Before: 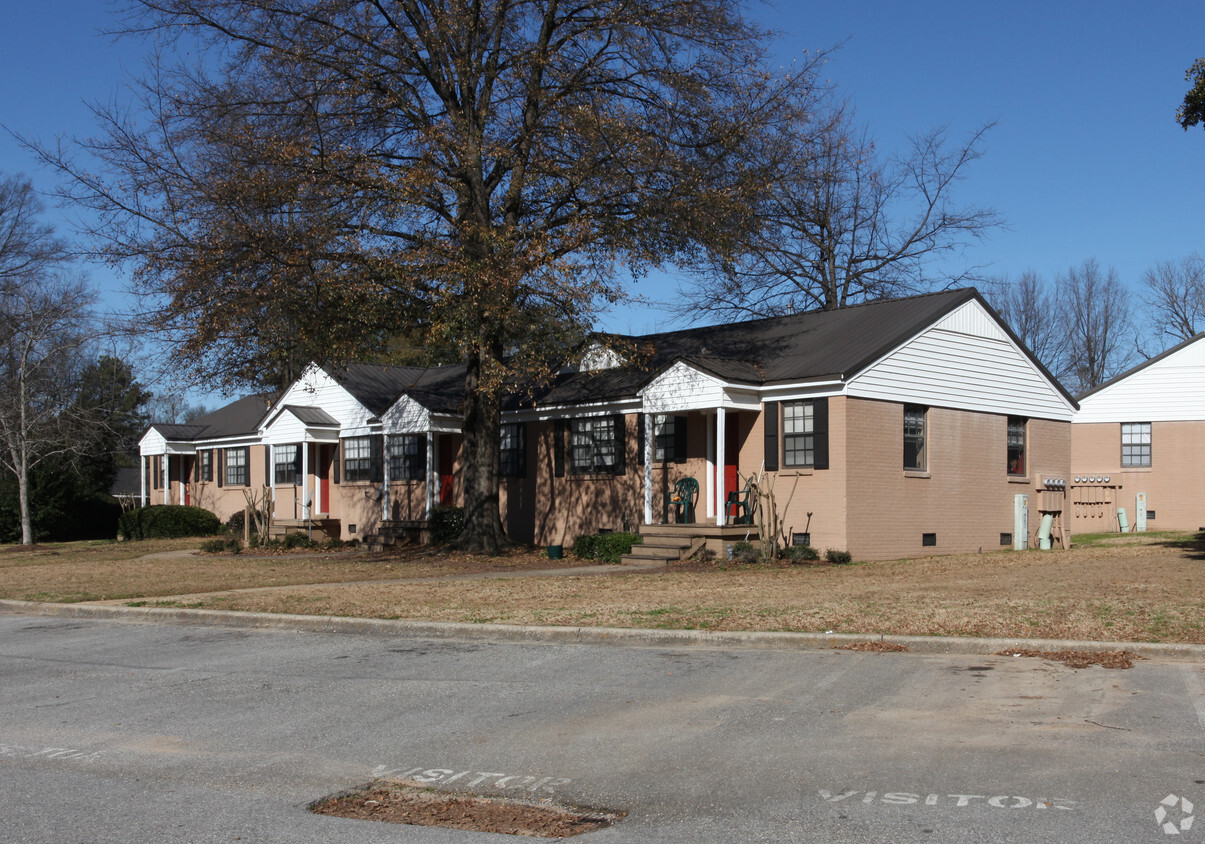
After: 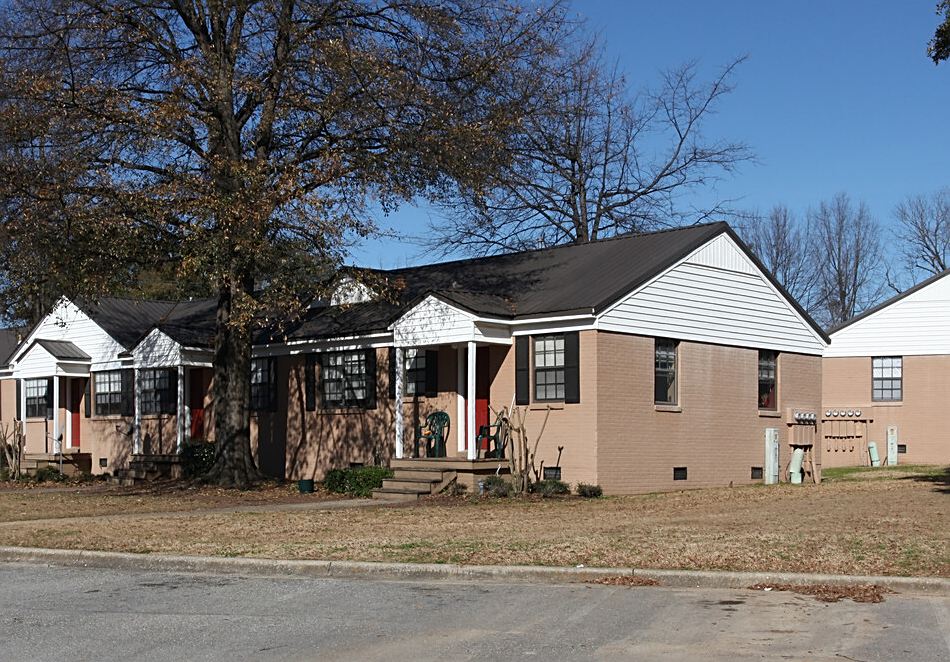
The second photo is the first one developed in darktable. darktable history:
sharpen: on, module defaults
crop and rotate: left 20.717%, top 7.934%, right 0.376%, bottom 13.52%
